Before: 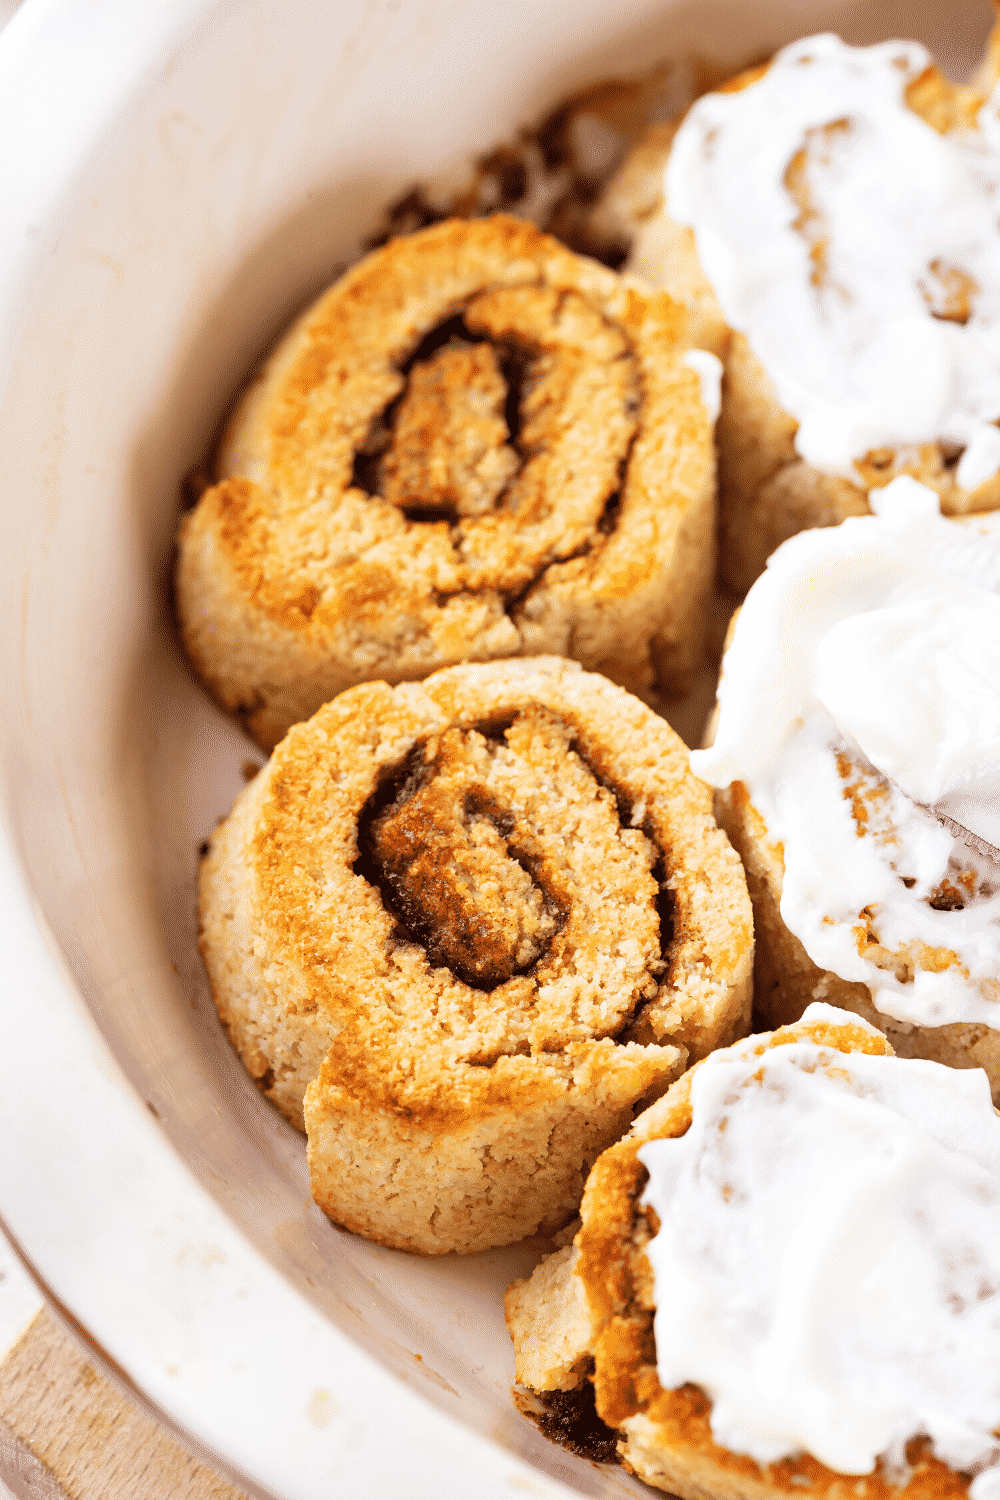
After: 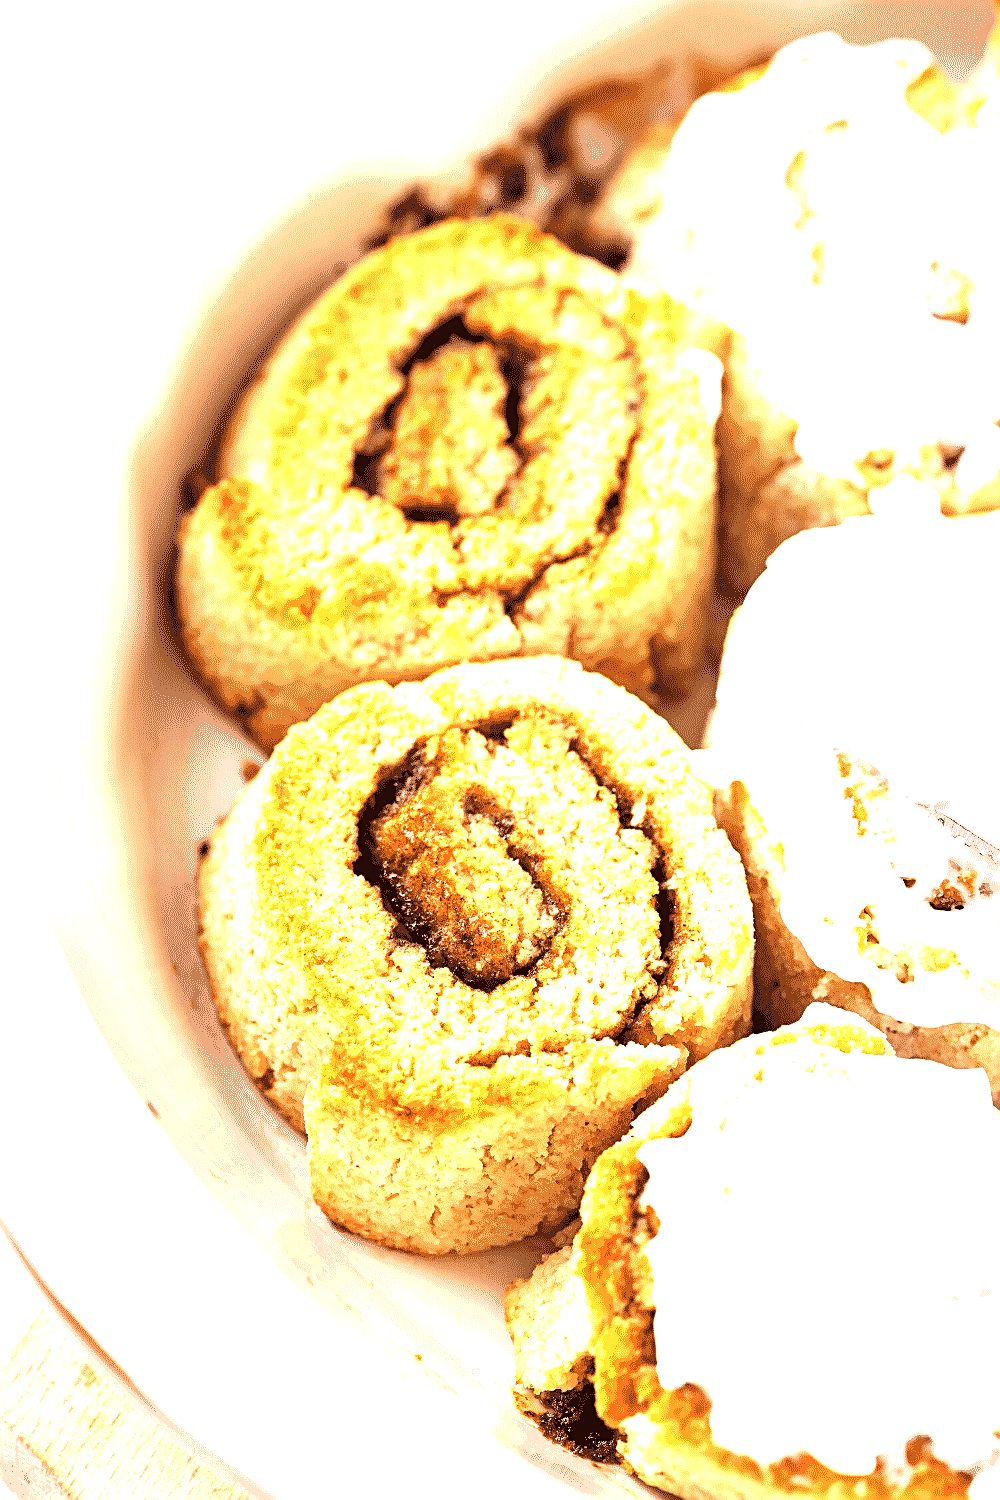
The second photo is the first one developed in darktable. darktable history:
sharpen: on, module defaults
exposure: black level correction 0, exposure 0.693 EV, compensate exposure bias true, compensate highlight preservation false
tone equalizer: -8 EV -0.753 EV, -7 EV -0.674 EV, -6 EV -0.632 EV, -5 EV -0.397 EV, -3 EV 0.37 EV, -2 EV 0.6 EV, -1 EV 0.694 EV, +0 EV 0.774 EV
